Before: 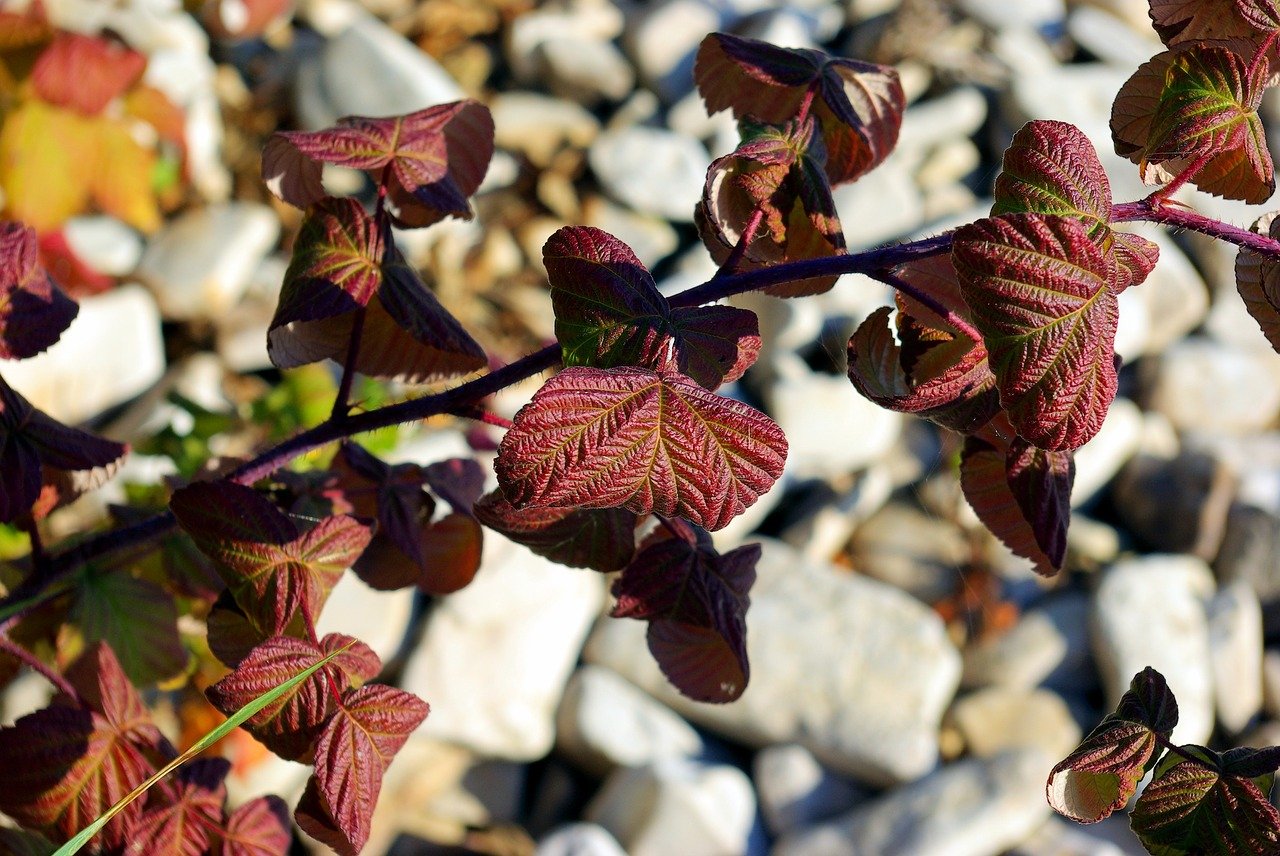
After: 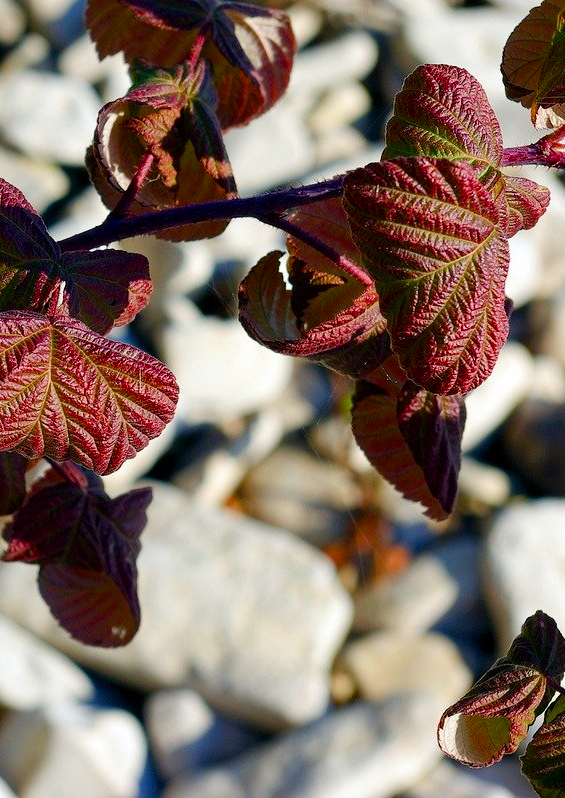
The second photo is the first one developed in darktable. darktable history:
color balance rgb: perceptual saturation grading › global saturation 20%, perceptual saturation grading › highlights -50%, perceptual saturation grading › shadows 30%
crop: left 47.628%, top 6.643%, right 7.874%
